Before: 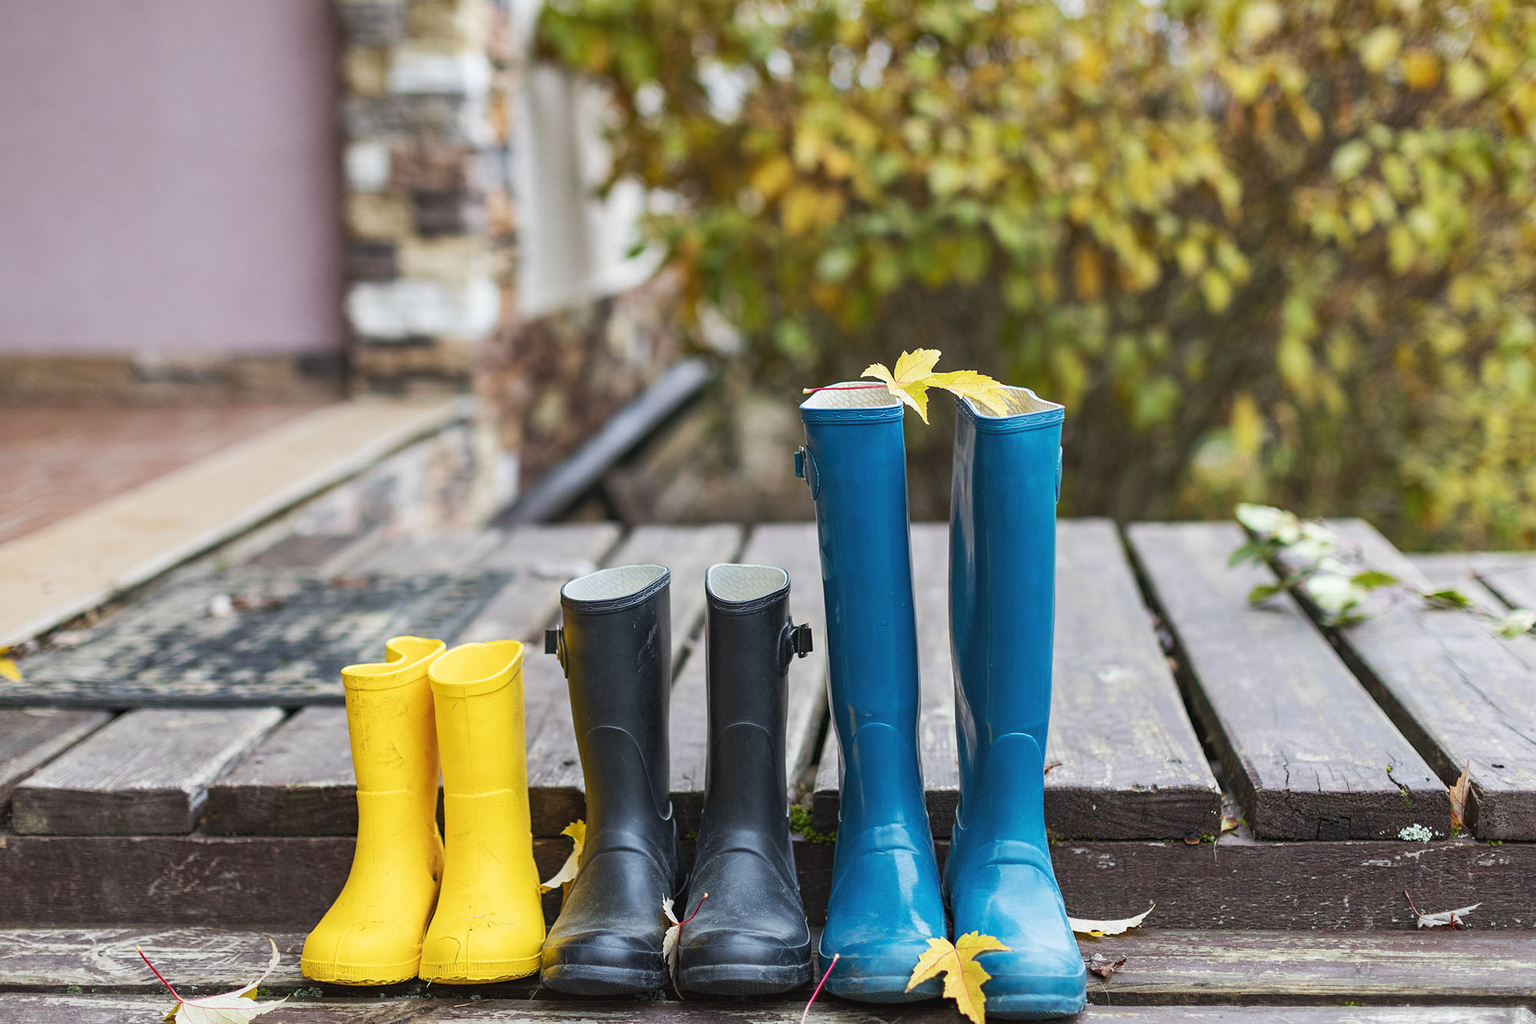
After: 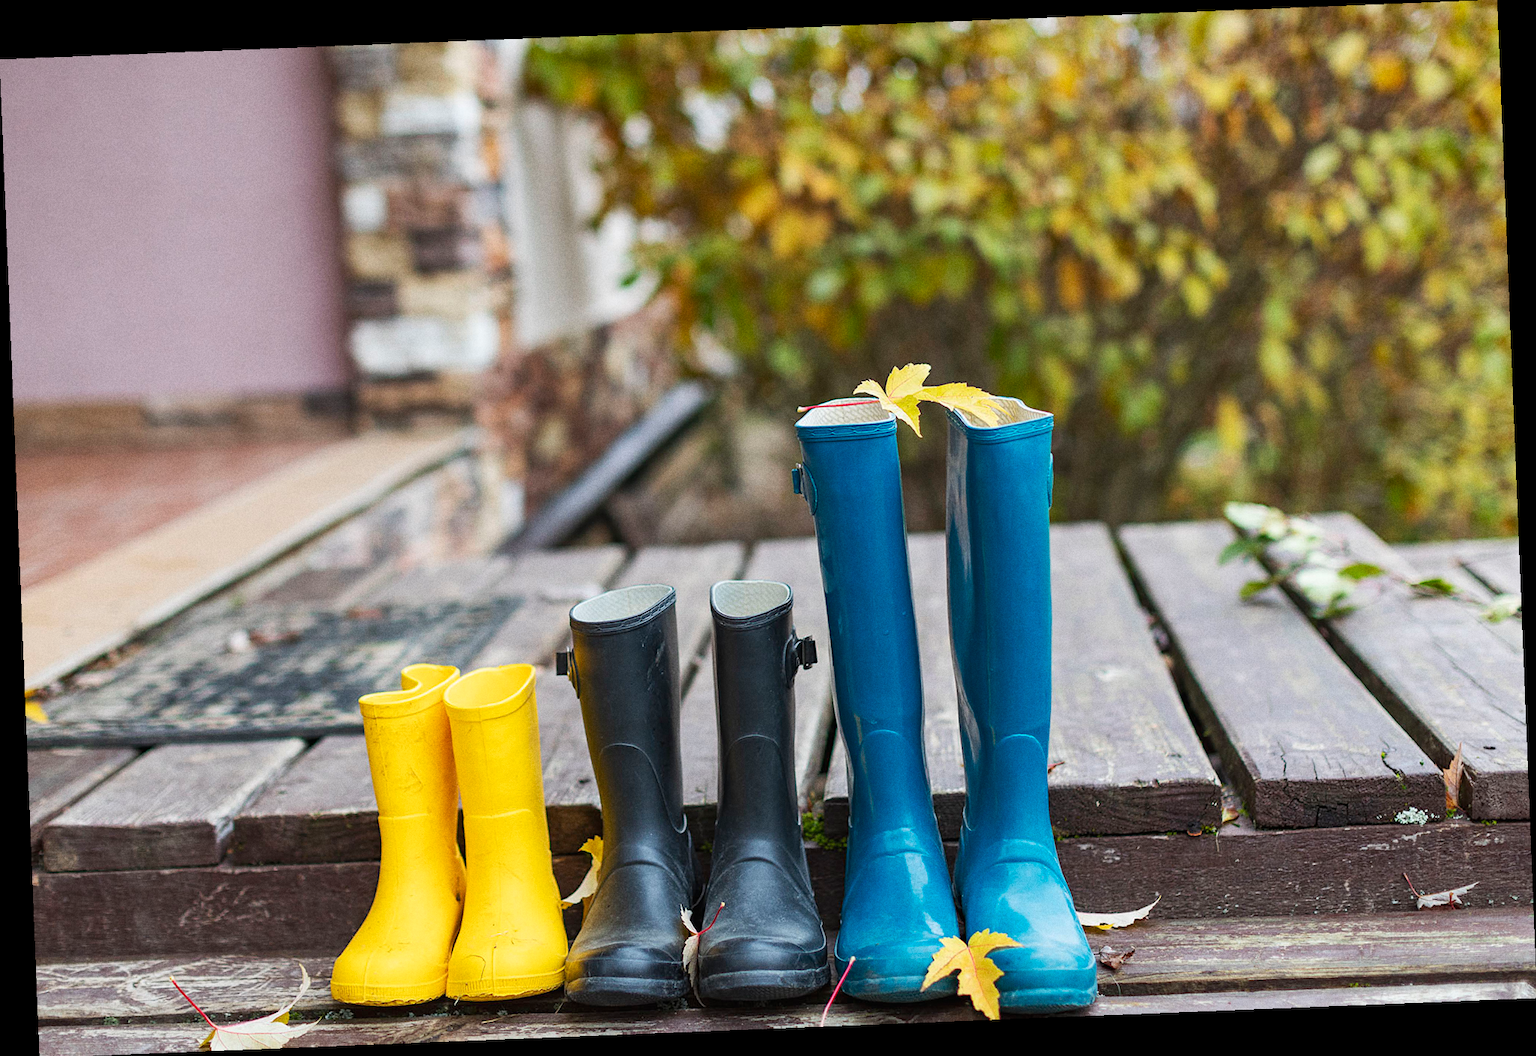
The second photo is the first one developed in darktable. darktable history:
rotate and perspective: rotation -2.29°, automatic cropping off
grain: on, module defaults
